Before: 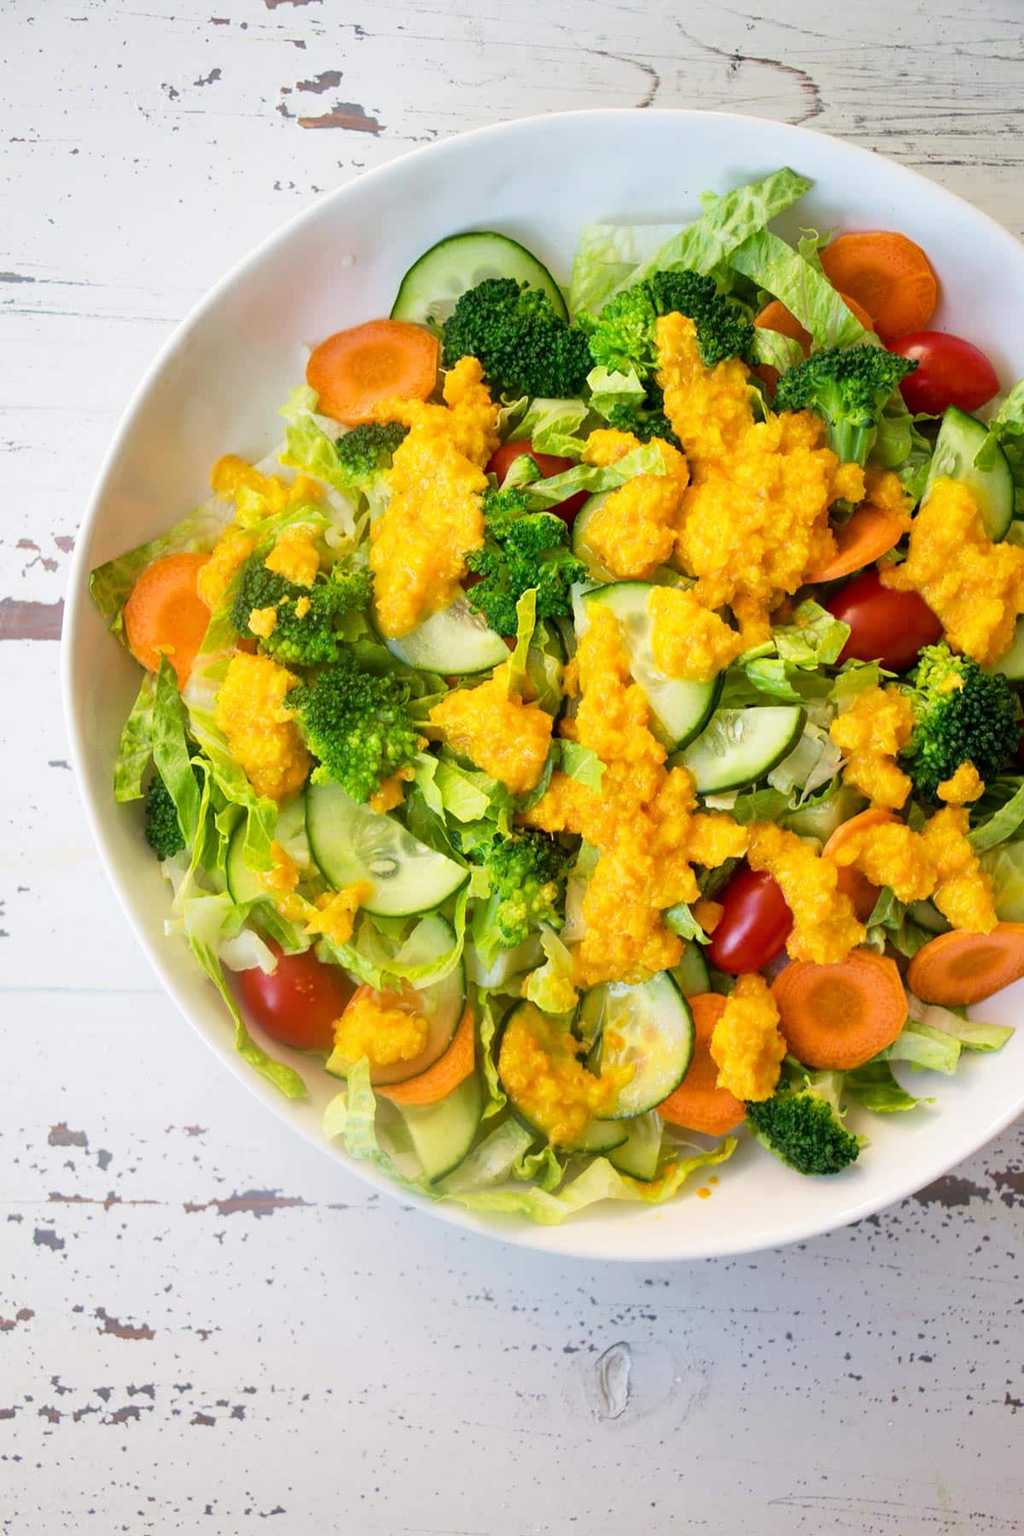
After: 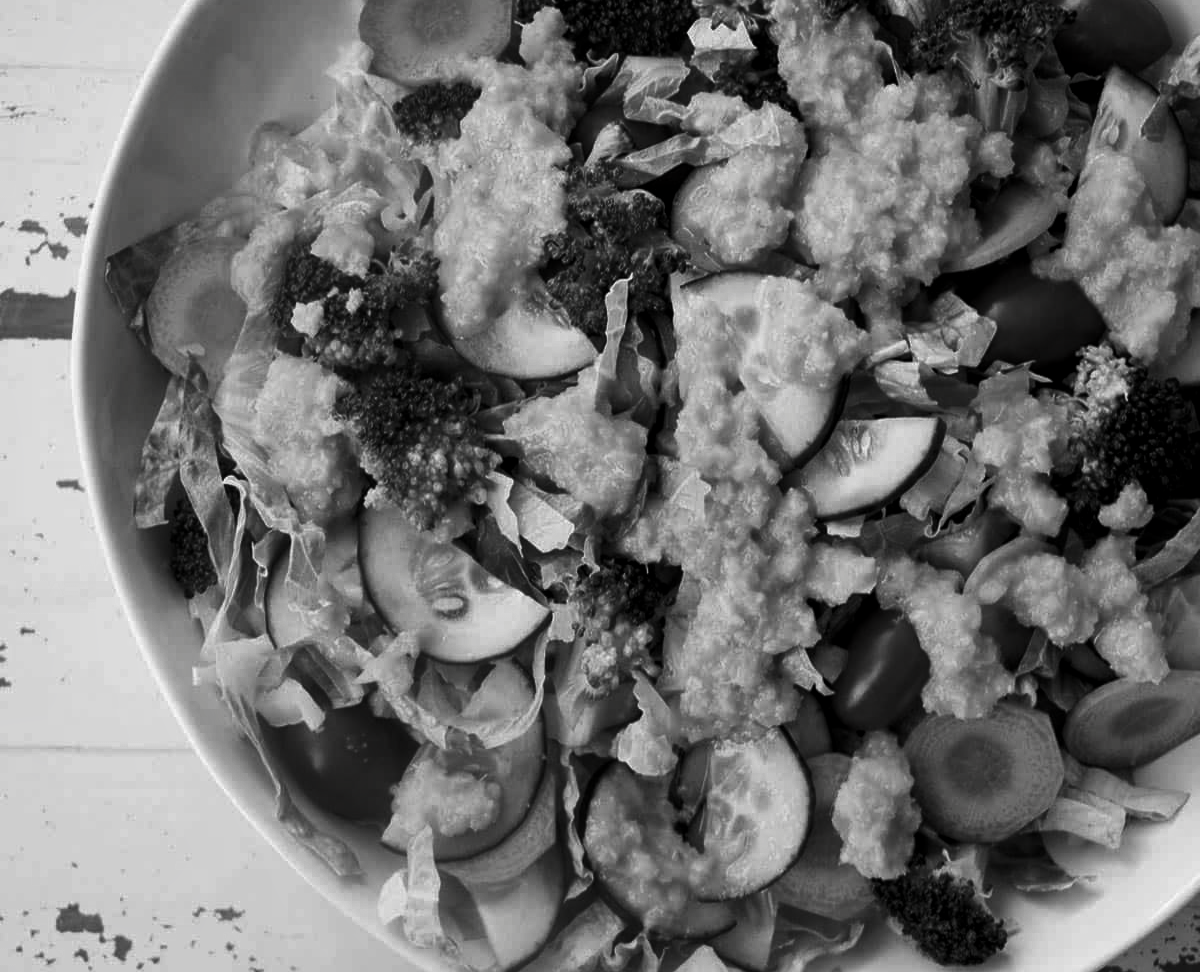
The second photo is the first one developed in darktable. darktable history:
local contrast: mode bilateral grid, contrast 19, coarseness 49, detail 119%, midtone range 0.2
contrast brightness saturation: contrast -0.031, brightness -0.575, saturation -0.995
crop and rotate: top 22.886%, bottom 23.073%
